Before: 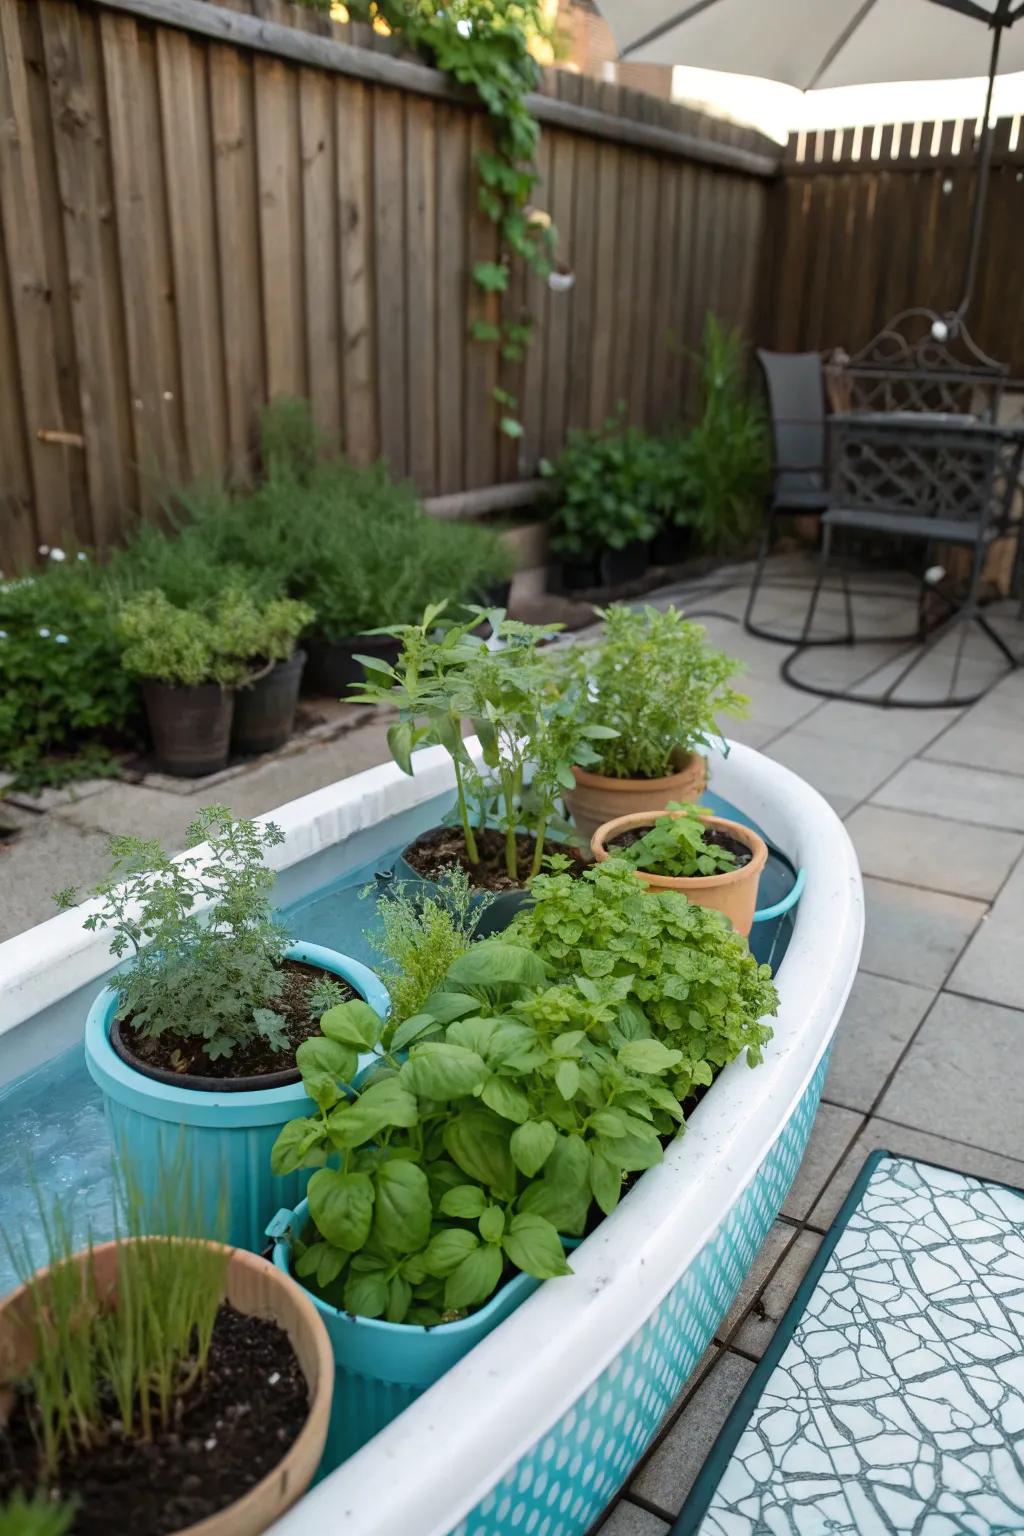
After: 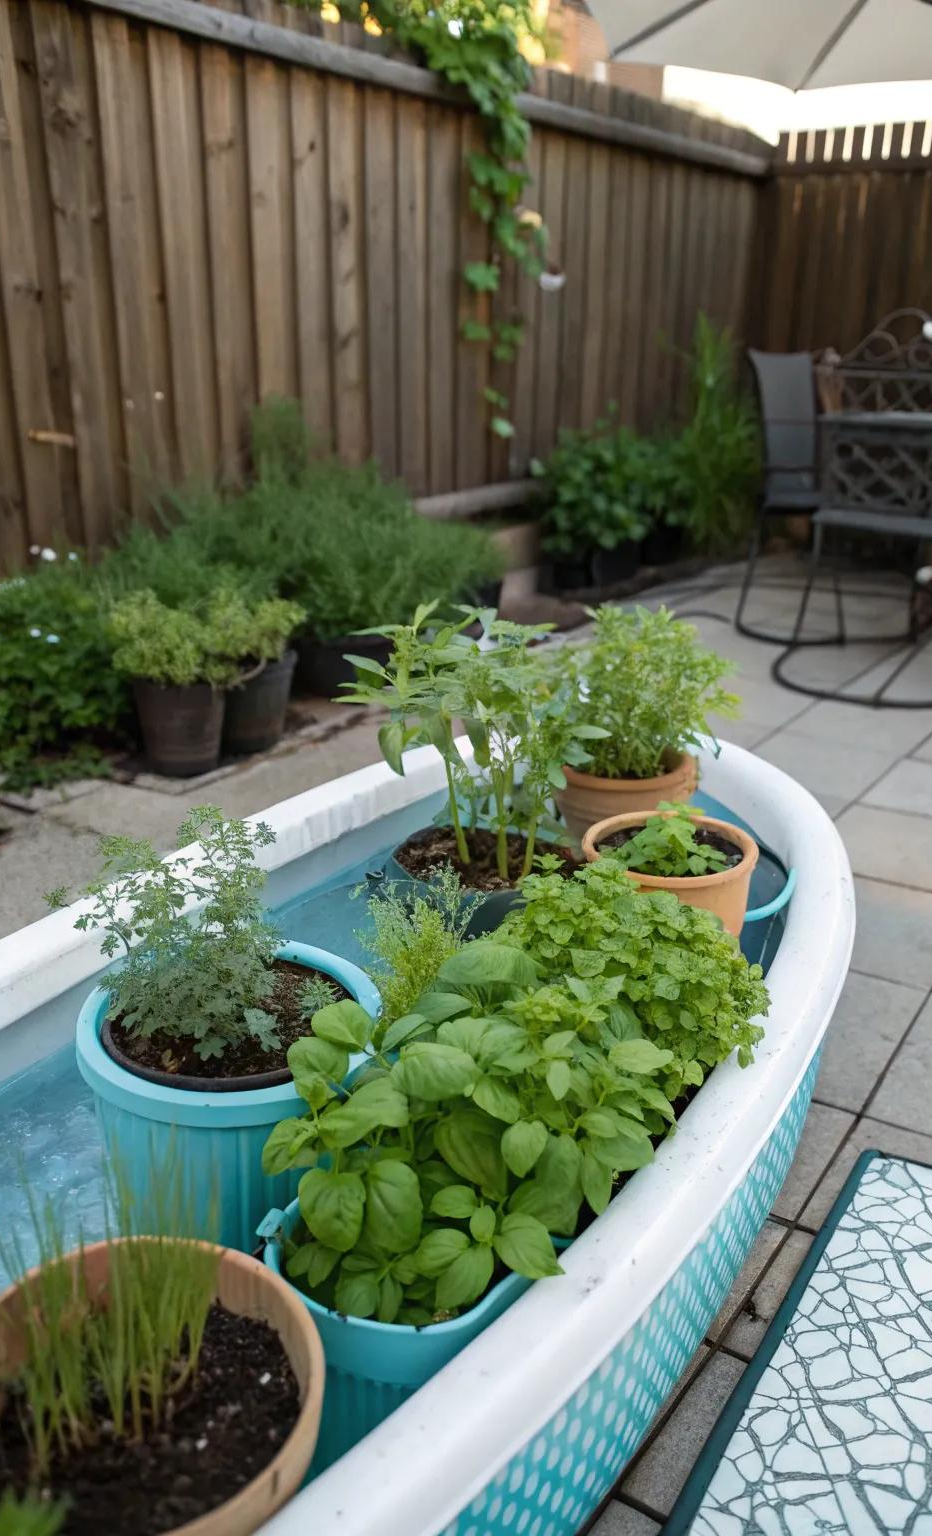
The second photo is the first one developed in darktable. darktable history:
crop and rotate: left 0.9%, right 8.078%
